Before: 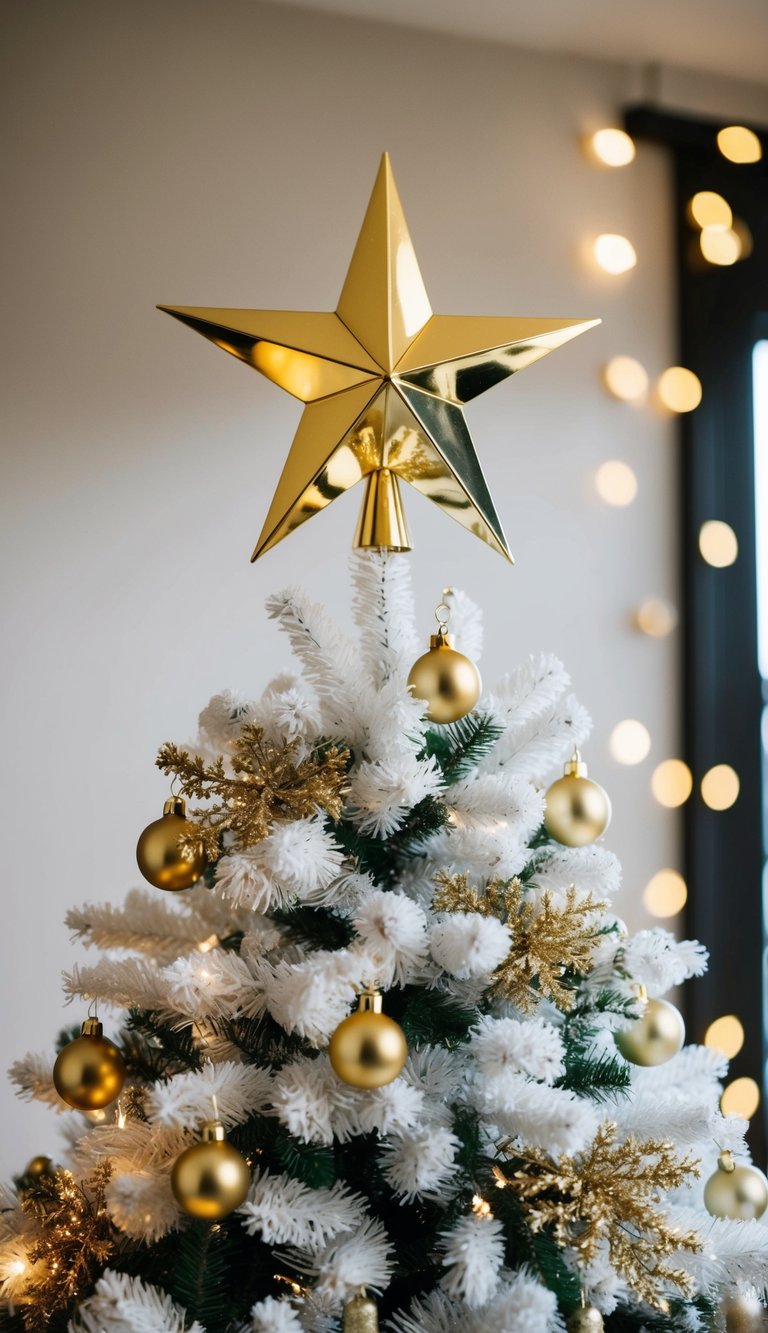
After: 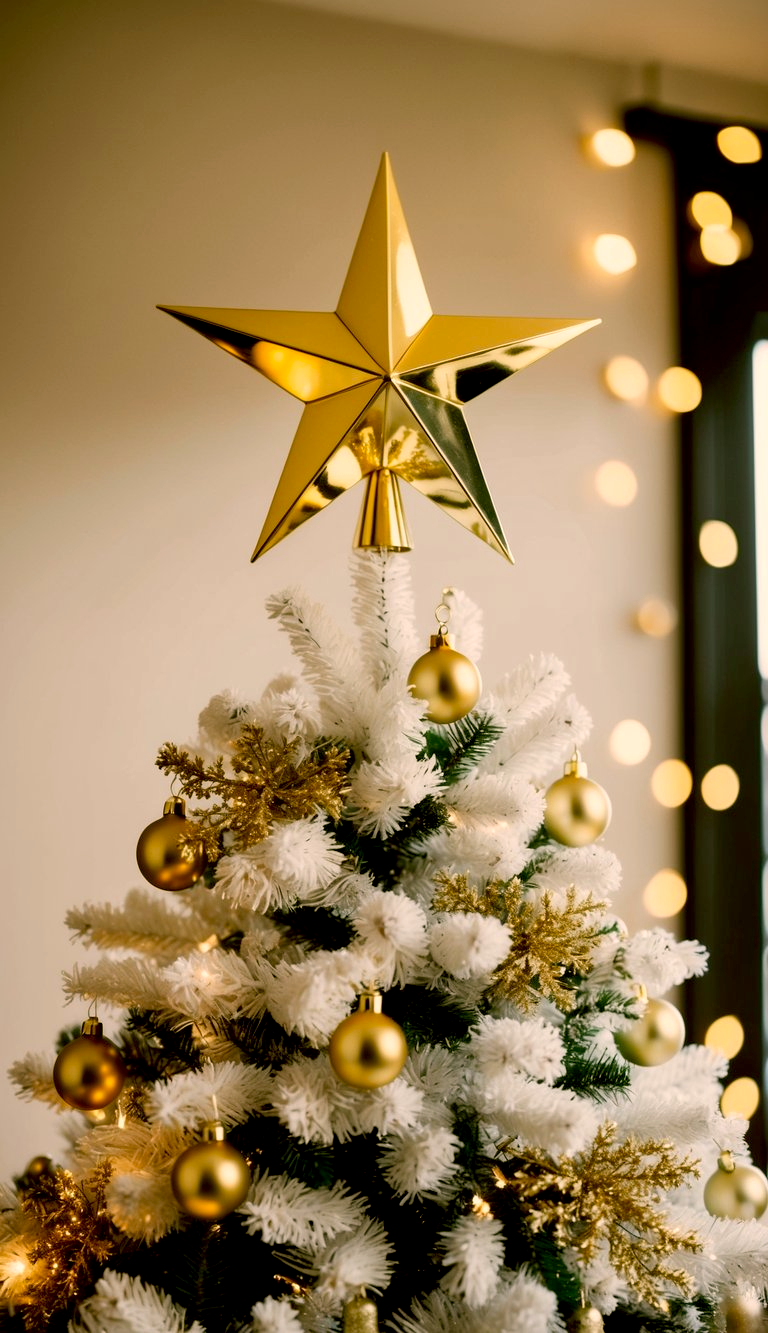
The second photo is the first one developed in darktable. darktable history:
exposure: black level correction 0.01, exposure 0.011 EV, compensate highlight preservation false
color correction: highlights a* 8.98, highlights b* 15.09, shadows a* -0.49, shadows b* 26.52
